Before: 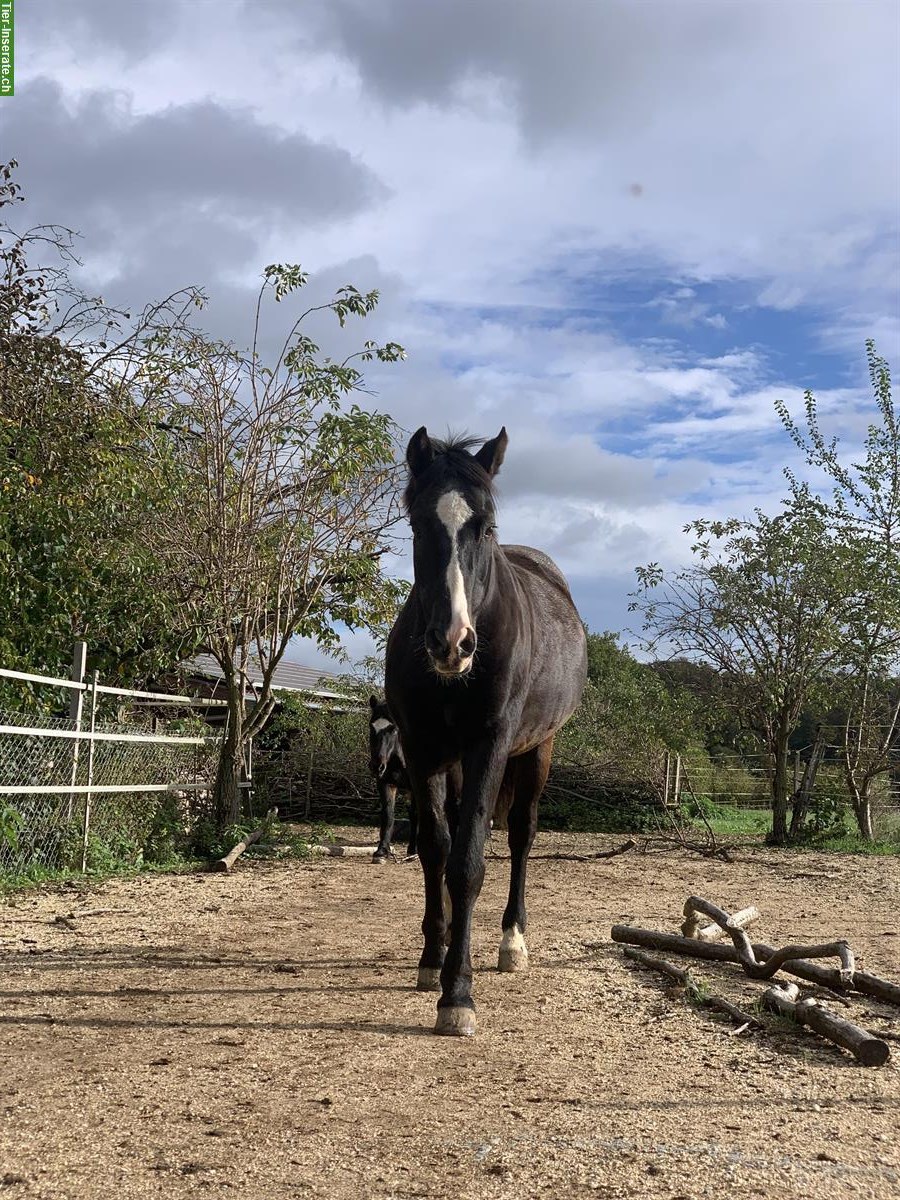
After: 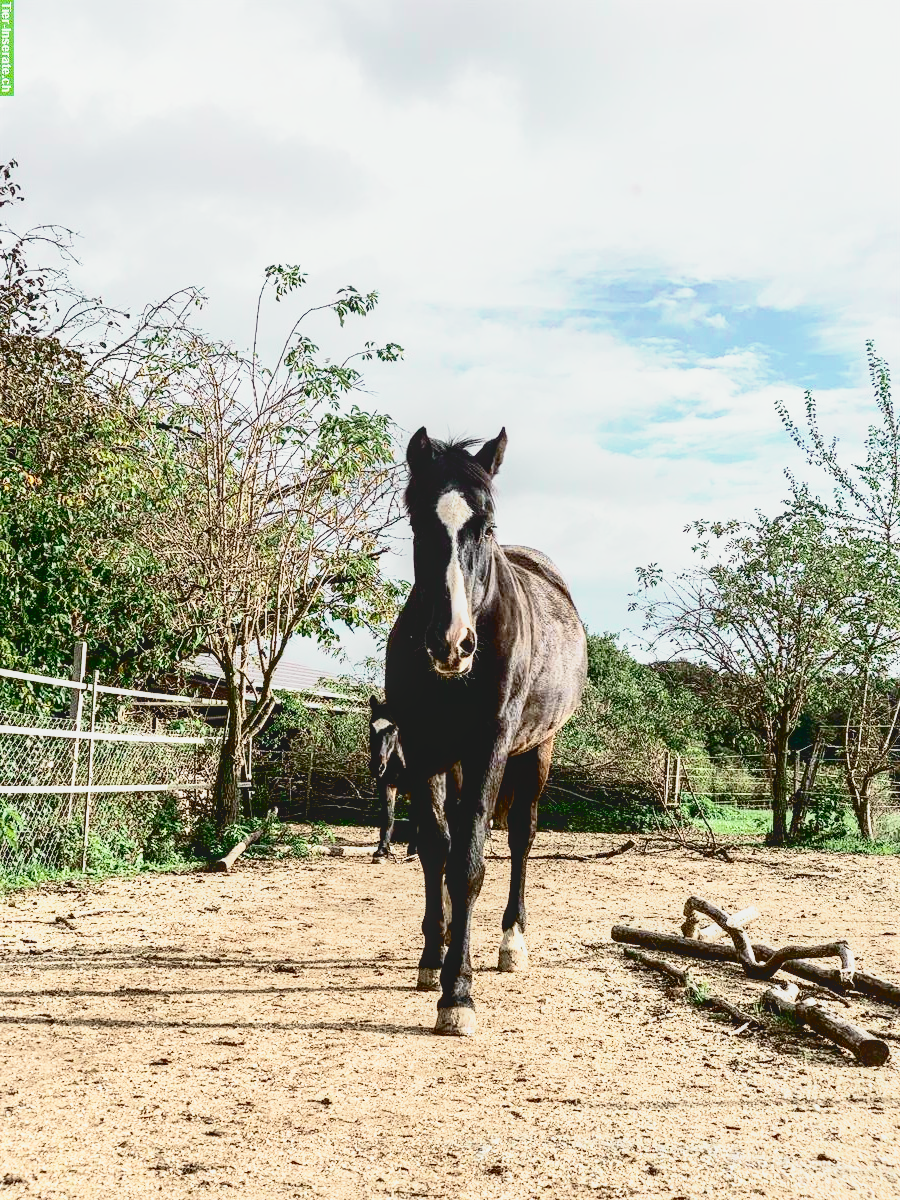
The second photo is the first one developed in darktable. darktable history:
base curve: curves: ch0 [(0, 0) (0.012, 0.01) (0.073, 0.168) (0.31, 0.711) (0.645, 0.957) (1, 1)], preserve colors none
local contrast: on, module defaults
tone curve: curves: ch0 [(0, 0.036) (0.037, 0.042) (0.167, 0.143) (0.433, 0.502) (0.531, 0.637) (0.696, 0.825) (0.856, 0.92) (1, 0.98)]; ch1 [(0, 0) (0.424, 0.383) (0.482, 0.459) (0.501, 0.5) (0.522, 0.526) (0.559, 0.563) (0.604, 0.646) (0.715, 0.729) (1, 1)]; ch2 [(0, 0) (0.369, 0.388) (0.45, 0.48) (0.499, 0.502) (0.504, 0.504) (0.512, 0.526) (0.581, 0.595) (0.708, 0.786) (1, 1)], color space Lab, independent channels, preserve colors none
contrast brightness saturation: contrast 0.254, saturation -0.317
shadows and highlights: highlights color adjustment 32.13%
